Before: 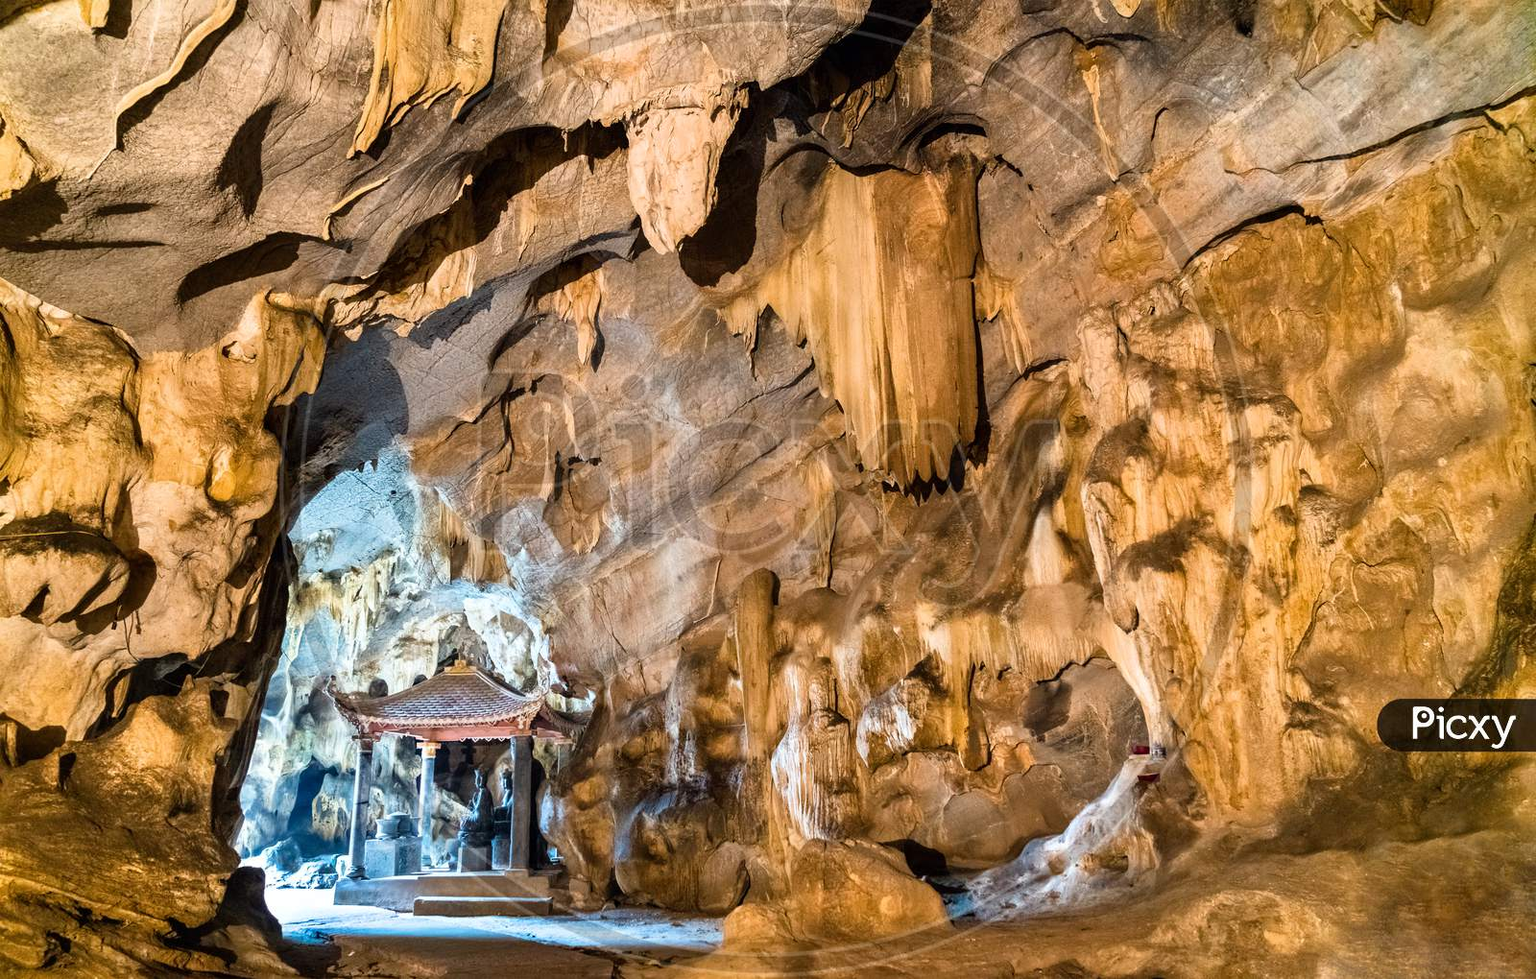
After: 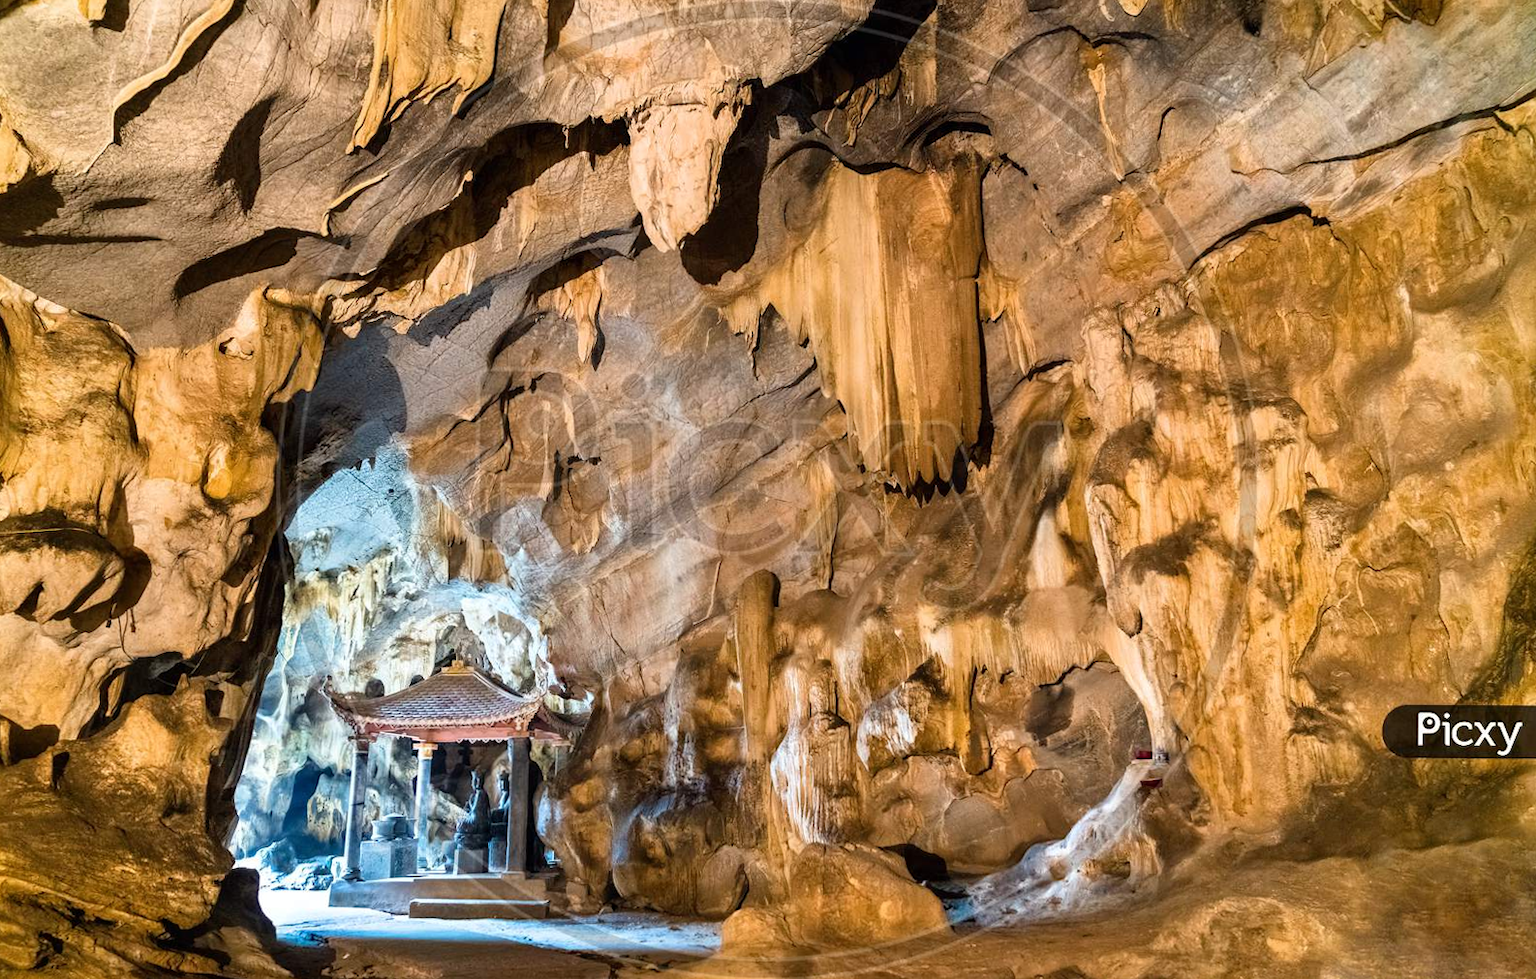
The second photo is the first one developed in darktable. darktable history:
crop and rotate: angle -0.312°
